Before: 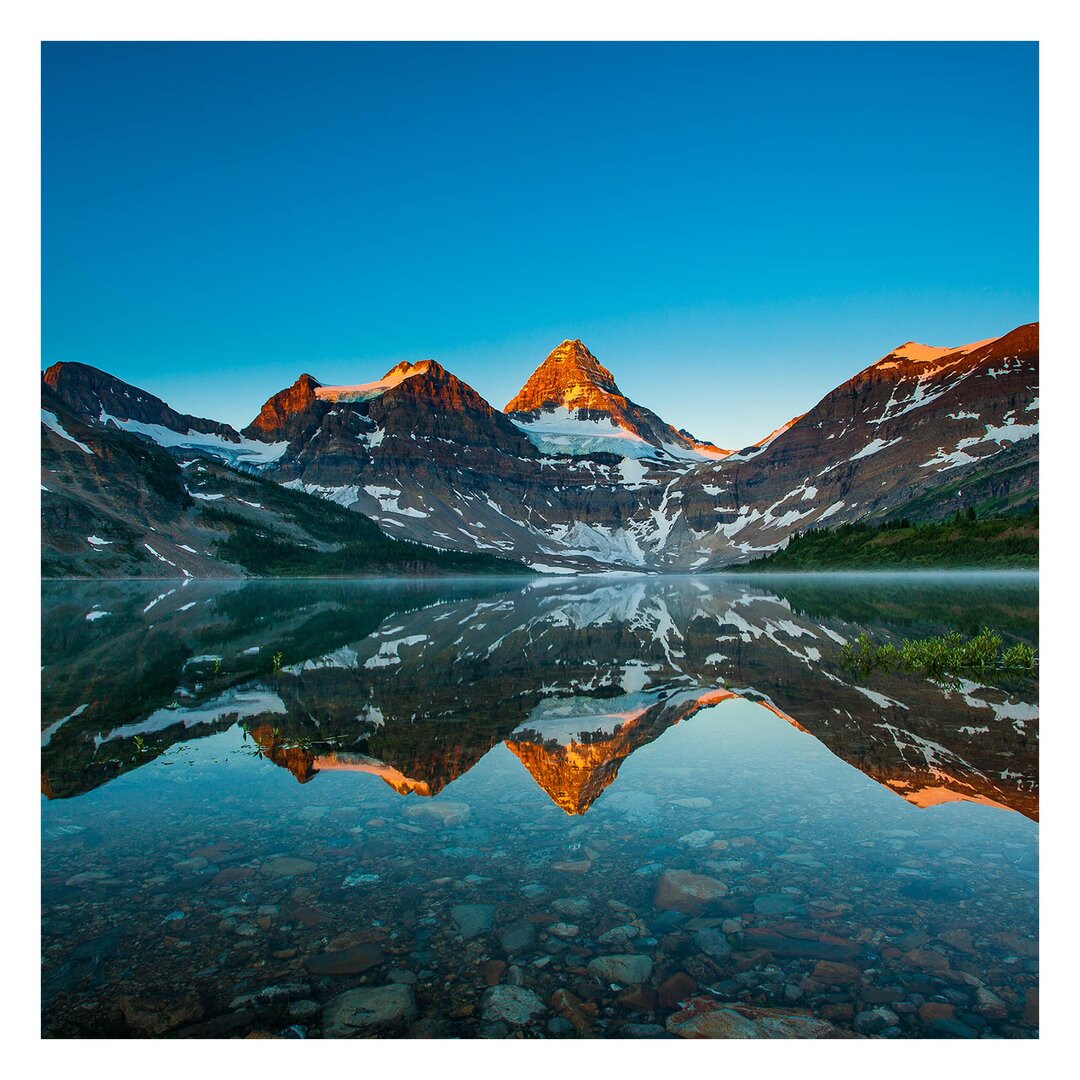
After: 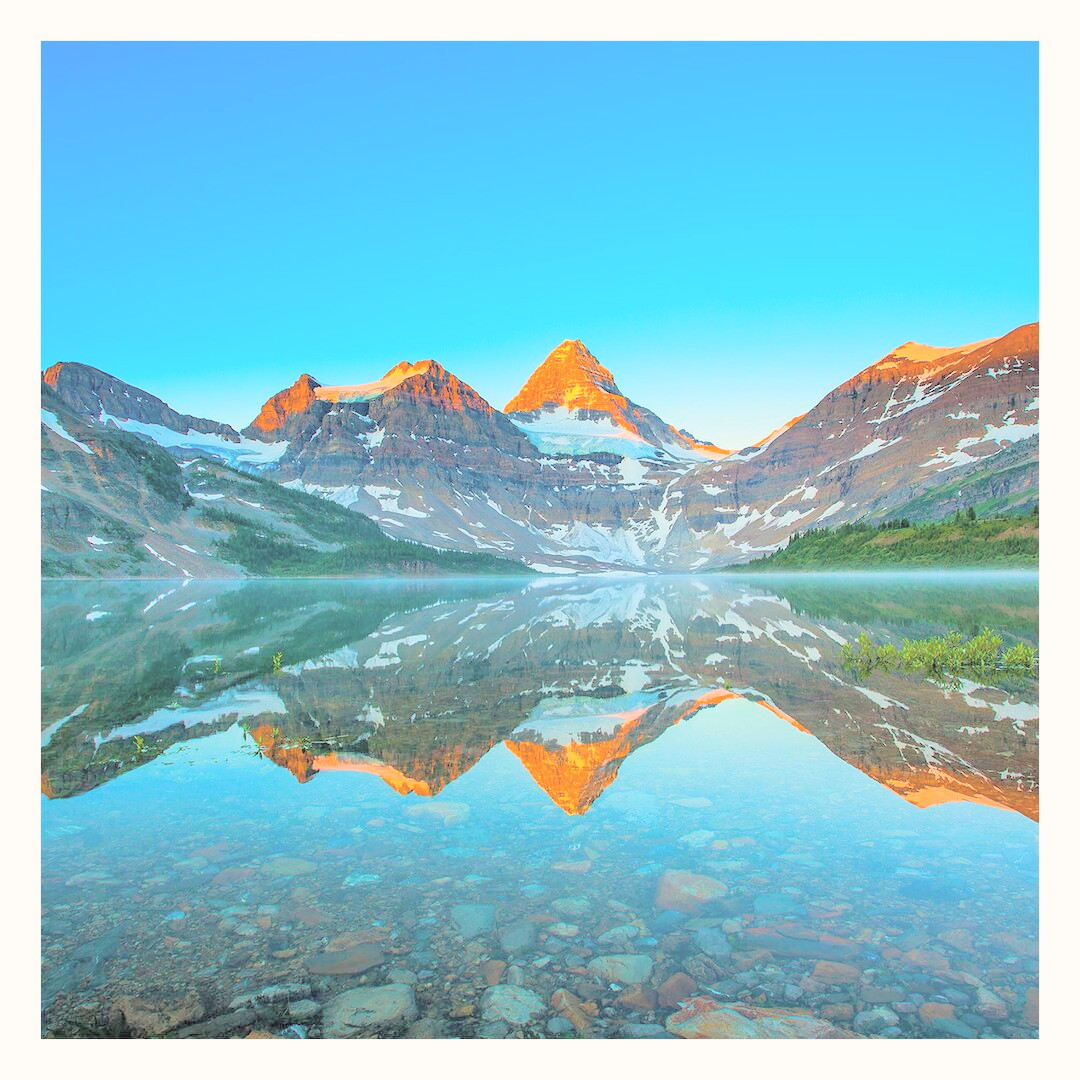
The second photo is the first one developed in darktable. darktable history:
tone curve: curves: ch0 [(0, 0.013) (0.181, 0.074) (0.337, 0.304) (0.498, 0.485) (0.78, 0.742) (0.993, 0.954)]; ch1 [(0, 0) (0.294, 0.184) (0.359, 0.34) (0.362, 0.35) (0.43, 0.41) (0.469, 0.463) (0.495, 0.502) (0.54, 0.563) (0.612, 0.641) (1, 1)]; ch2 [(0, 0) (0.44, 0.437) (0.495, 0.502) (0.524, 0.534) (0.557, 0.56) (0.634, 0.654) (0.728, 0.722) (1, 1)], preserve colors none
contrast brightness saturation: brightness 0.993
color balance rgb: highlights gain › chroma 1.106%, highlights gain › hue 60.04°, perceptual saturation grading › global saturation 20%, perceptual saturation grading › highlights -25.287%, perceptual saturation grading › shadows 25.91%, perceptual brilliance grading › global brilliance 9.887%, perceptual brilliance grading › shadows 14.39%
